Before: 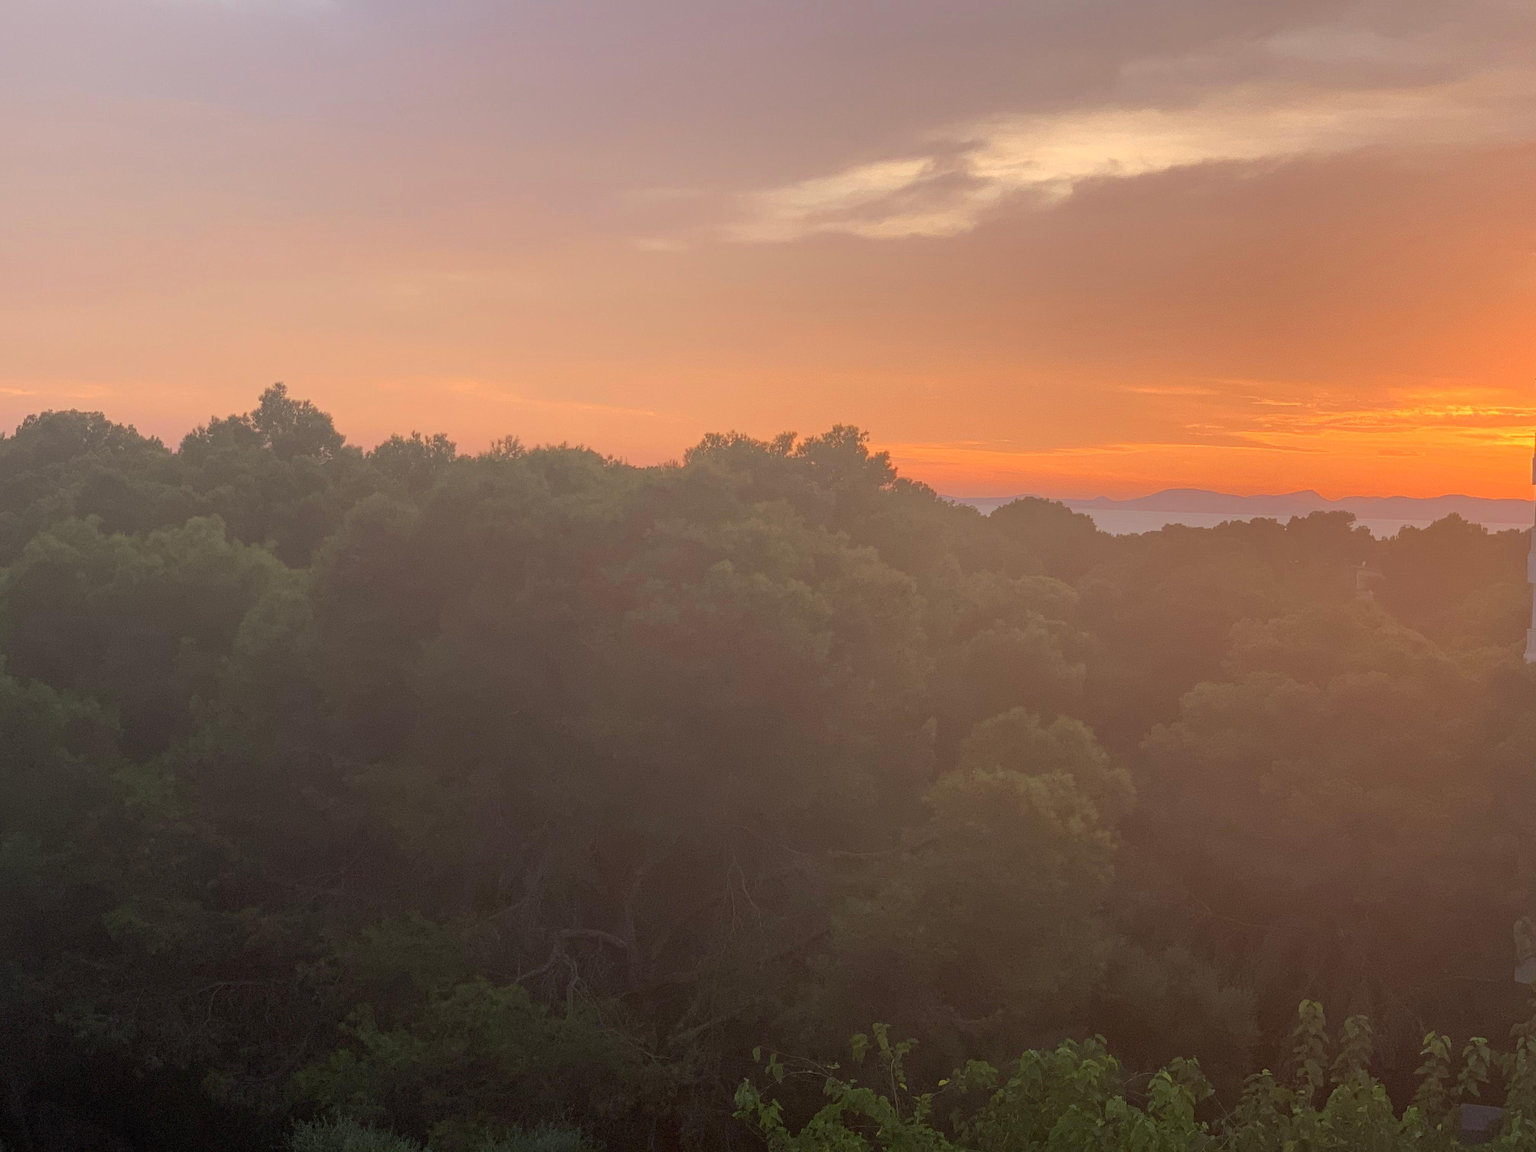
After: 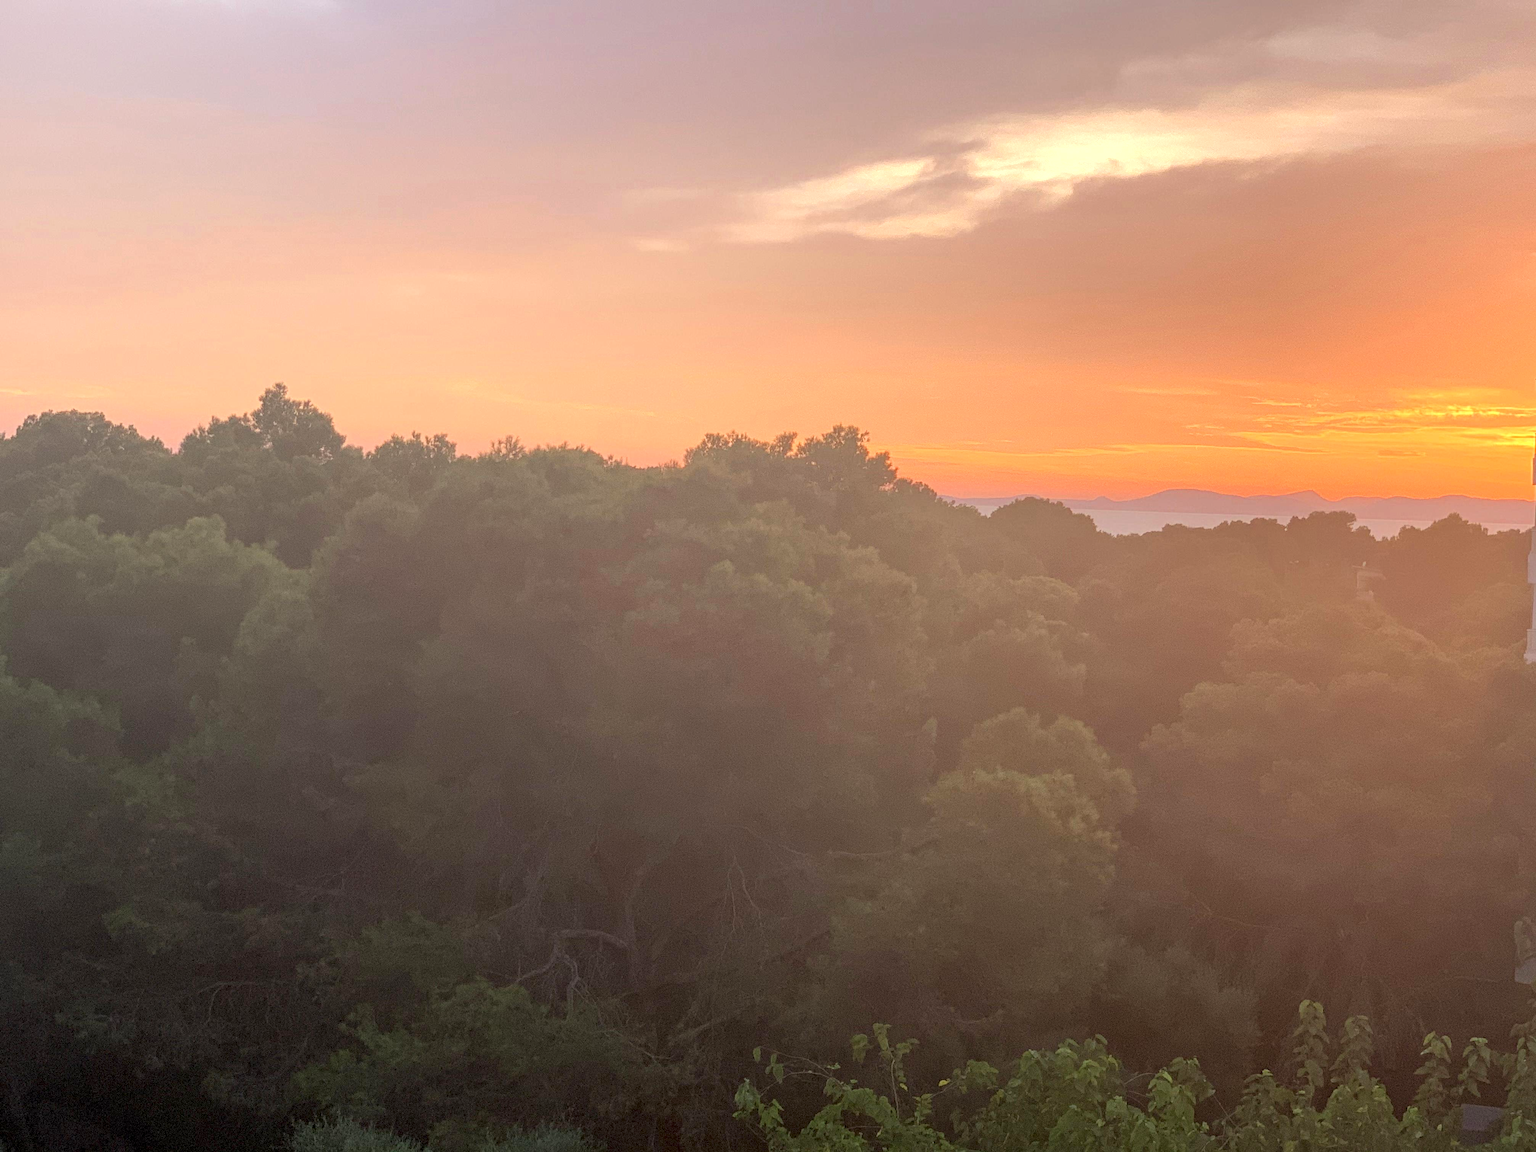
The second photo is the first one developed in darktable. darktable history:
exposure: black level correction 0, exposure 0.499 EV, compensate highlight preservation false
local contrast: on, module defaults
